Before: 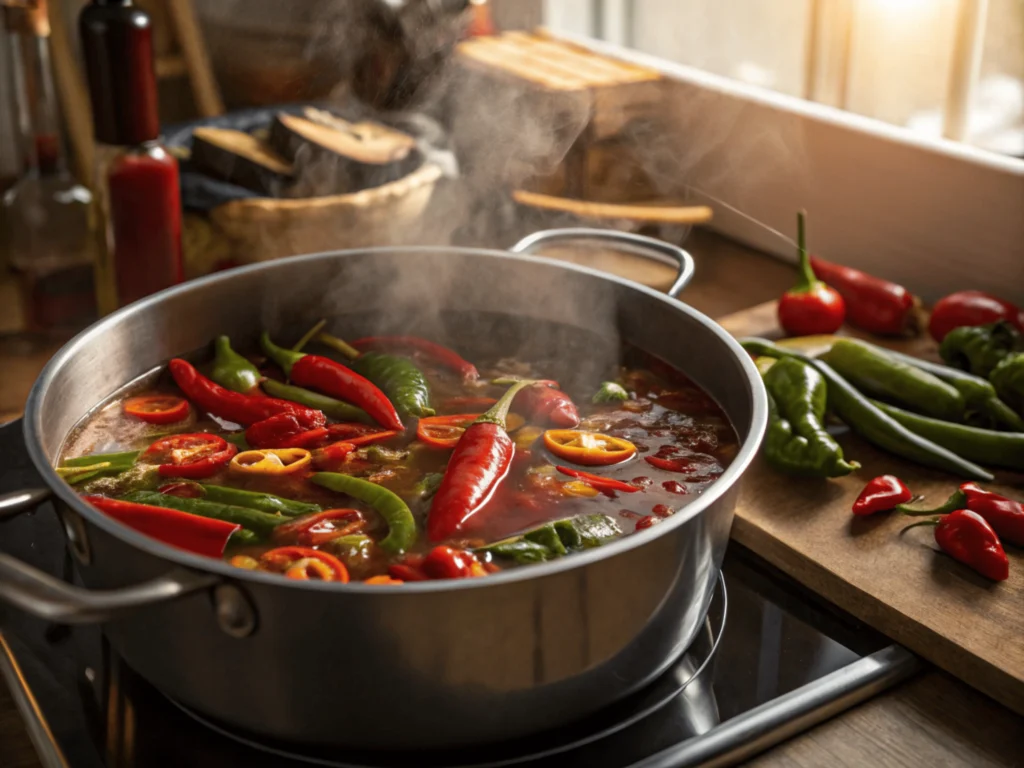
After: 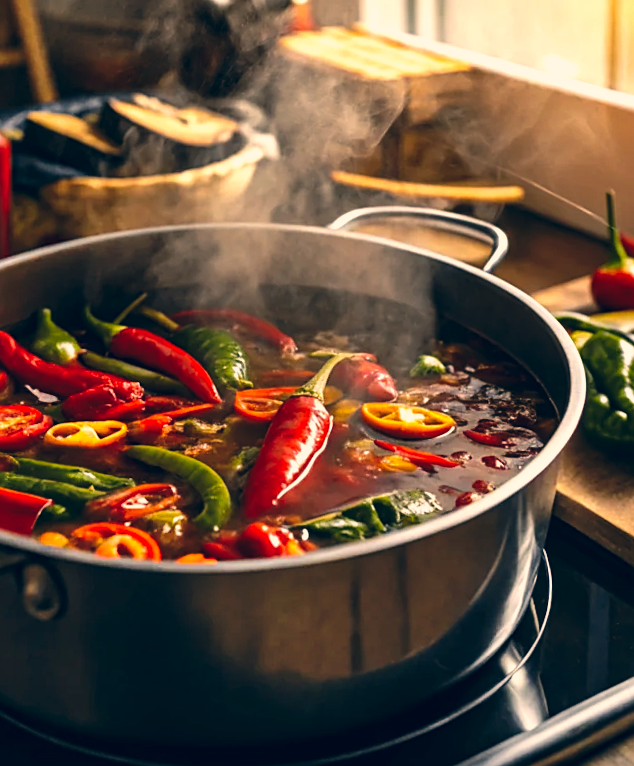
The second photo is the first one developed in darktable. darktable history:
shadows and highlights: soften with gaussian
rotate and perspective: rotation 0.215°, lens shift (vertical) -0.139, crop left 0.069, crop right 0.939, crop top 0.002, crop bottom 0.996
tone equalizer: on, module defaults
sharpen: on, module defaults
color correction: highlights a* 10.32, highlights b* 14.66, shadows a* -9.59, shadows b* -15.02
tone curve: curves: ch0 [(0, 0) (0.003, 0.002) (0.011, 0.006) (0.025, 0.014) (0.044, 0.025) (0.069, 0.039) (0.1, 0.056) (0.136, 0.082) (0.177, 0.116) (0.224, 0.163) (0.277, 0.233) (0.335, 0.311) (0.399, 0.396) (0.468, 0.488) (0.543, 0.588) (0.623, 0.695) (0.709, 0.809) (0.801, 0.912) (0.898, 0.997) (1, 1)], preserve colors none
crop and rotate: left 15.055%, right 18.278%
